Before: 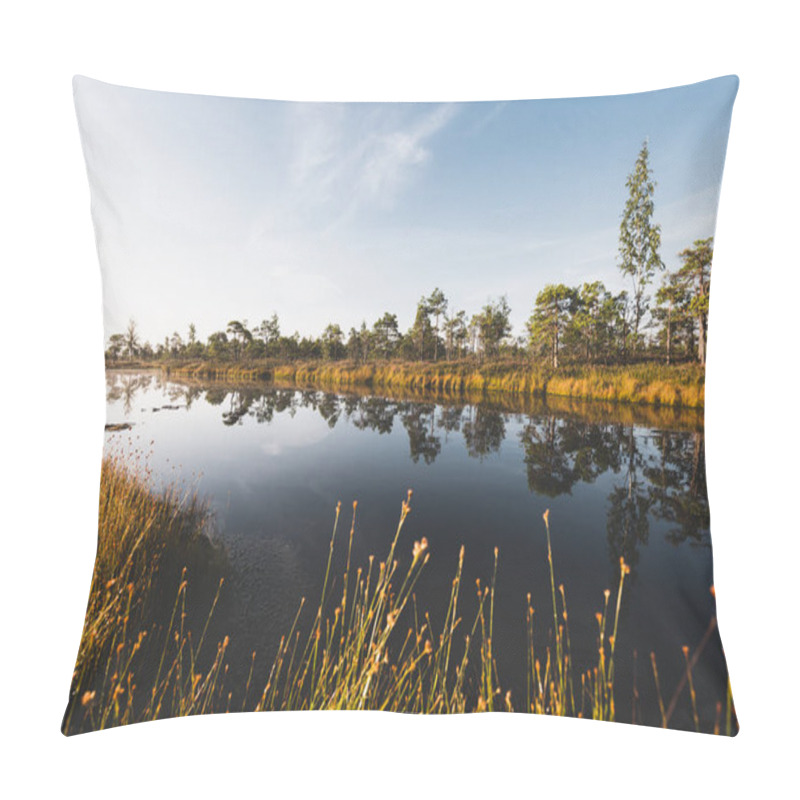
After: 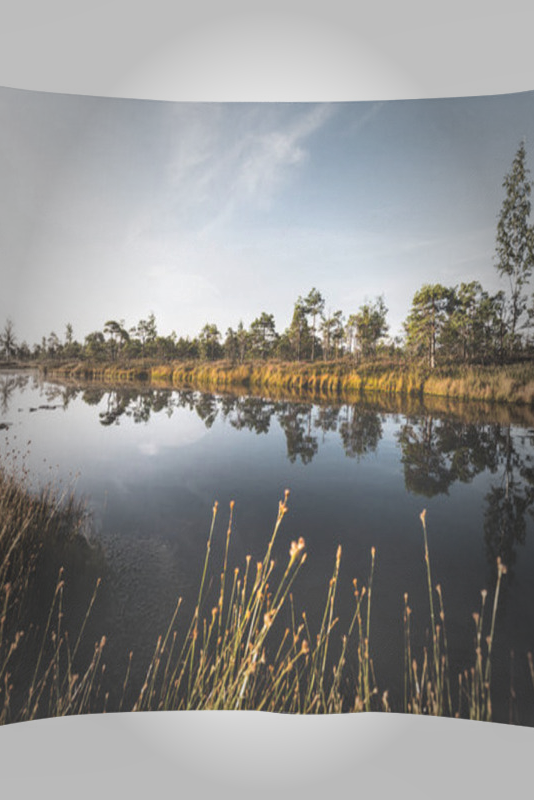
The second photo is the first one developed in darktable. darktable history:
crop: left 15.422%, right 17.801%
local contrast: on, module defaults
vignetting: fall-off start 47.8%, automatic ratio true, width/height ratio 1.286
